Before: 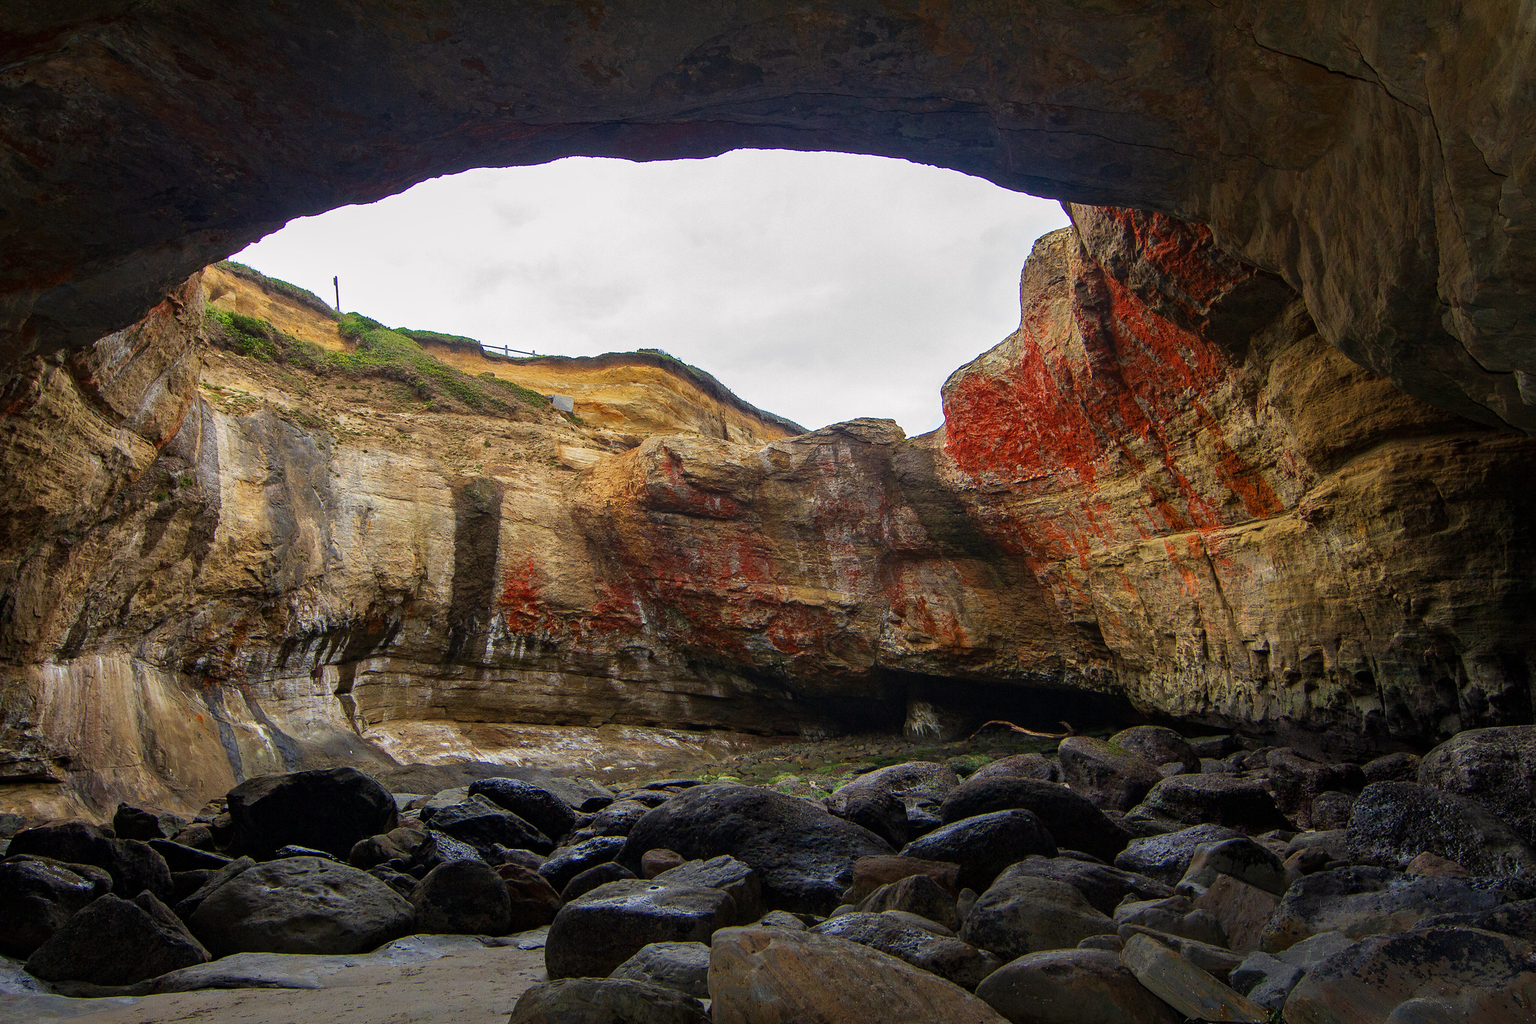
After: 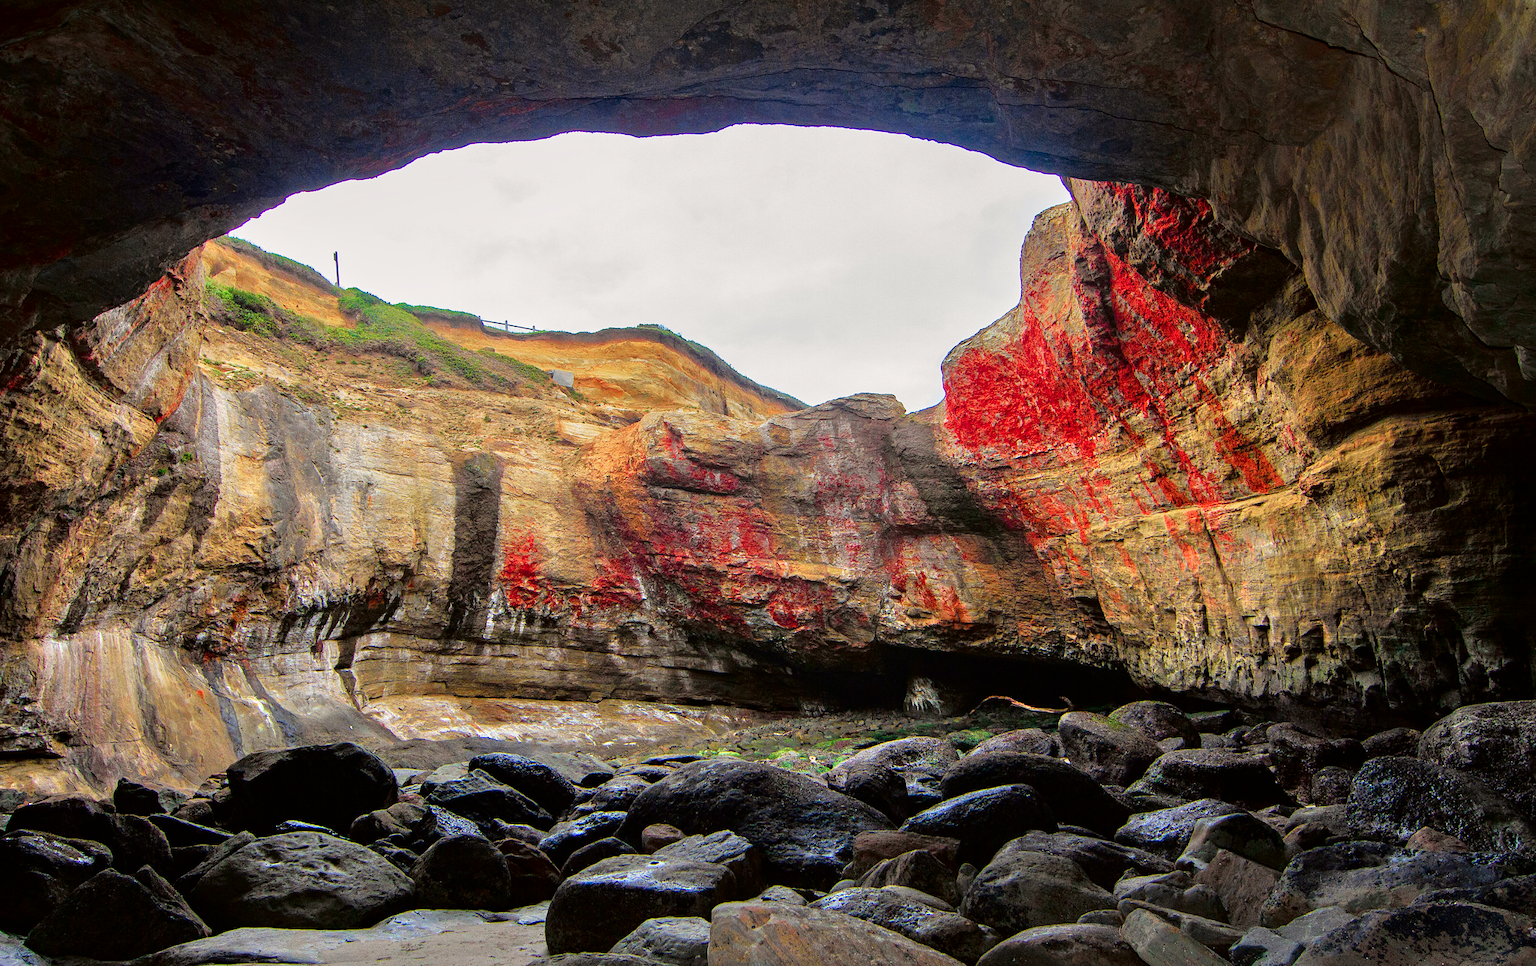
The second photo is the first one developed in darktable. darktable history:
crop and rotate: top 2.479%, bottom 3.018%
shadows and highlights: radius 93.07, shadows -14.46, white point adjustment 0.23, highlights 31.48, compress 48.23%, highlights color adjustment 52.79%, soften with gaussian
tone curve: curves: ch0 [(0, 0) (0.068, 0.031) (0.183, 0.13) (0.341, 0.319) (0.547, 0.545) (0.828, 0.817) (1, 0.968)]; ch1 [(0, 0) (0.23, 0.166) (0.34, 0.308) (0.371, 0.337) (0.429, 0.408) (0.477, 0.466) (0.499, 0.5) (0.529, 0.528) (0.559, 0.578) (0.743, 0.798) (1, 1)]; ch2 [(0, 0) (0.431, 0.419) (0.495, 0.502) (0.524, 0.525) (0.568, 0.543) (0.6, 0.597) (0.634, 0.644) (0.728, 0.722) (1, 1)], color space Lab, independent channels, preserve colors none
tone equalizer: -7 EV 0.15 EV, -6 EV 0.6 EV, -5 EV 1.15 EV, -4 EV 1.33 EV, -3 EV 1.15 EV, -2 EV 0.6 EV, -1 EV 0.15 EV, mask exposure compensation -0.5 EV
